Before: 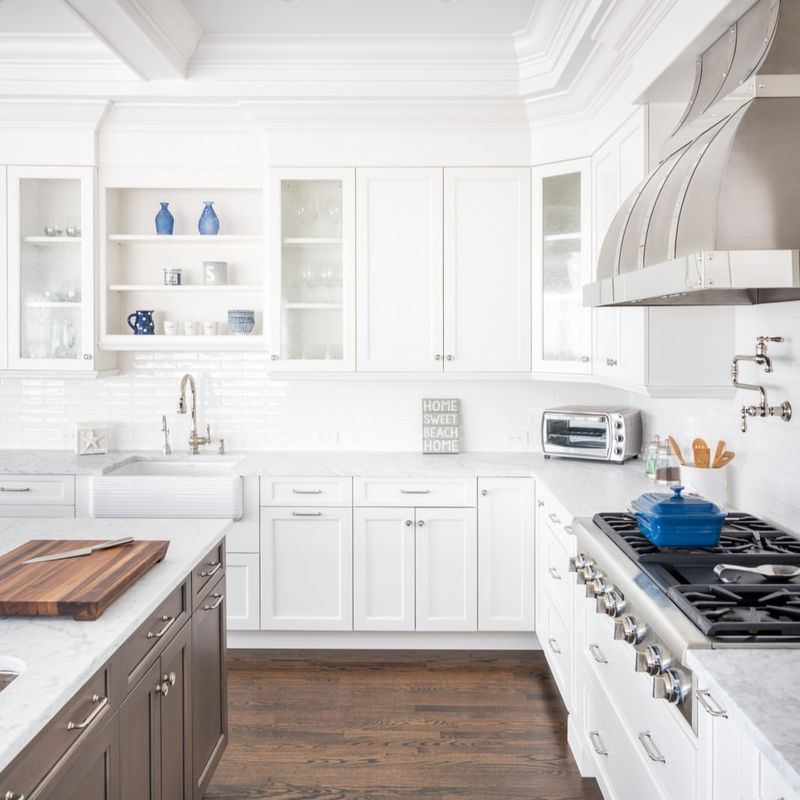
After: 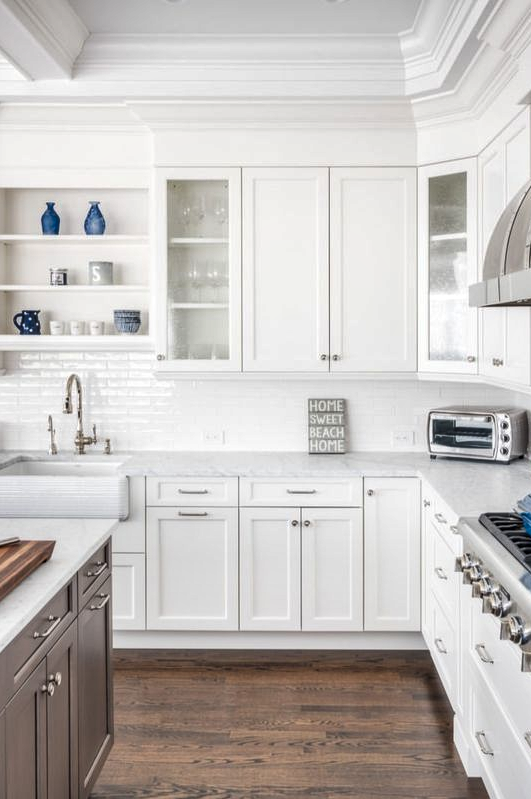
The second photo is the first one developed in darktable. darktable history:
local contrast: on, module defaults
shadows and highlights: soften with gaussian
tone curve: curves: ch0 [(0, 0) (0.08, 0.056) (0.4, 0.4) (0.6, 0.612) (0.92, 0.924) (1, 1)]
crop and rotate: left 14.334%, right 19.205%
exposure: exposure -0.042 EV, compensate highlight preservation false
